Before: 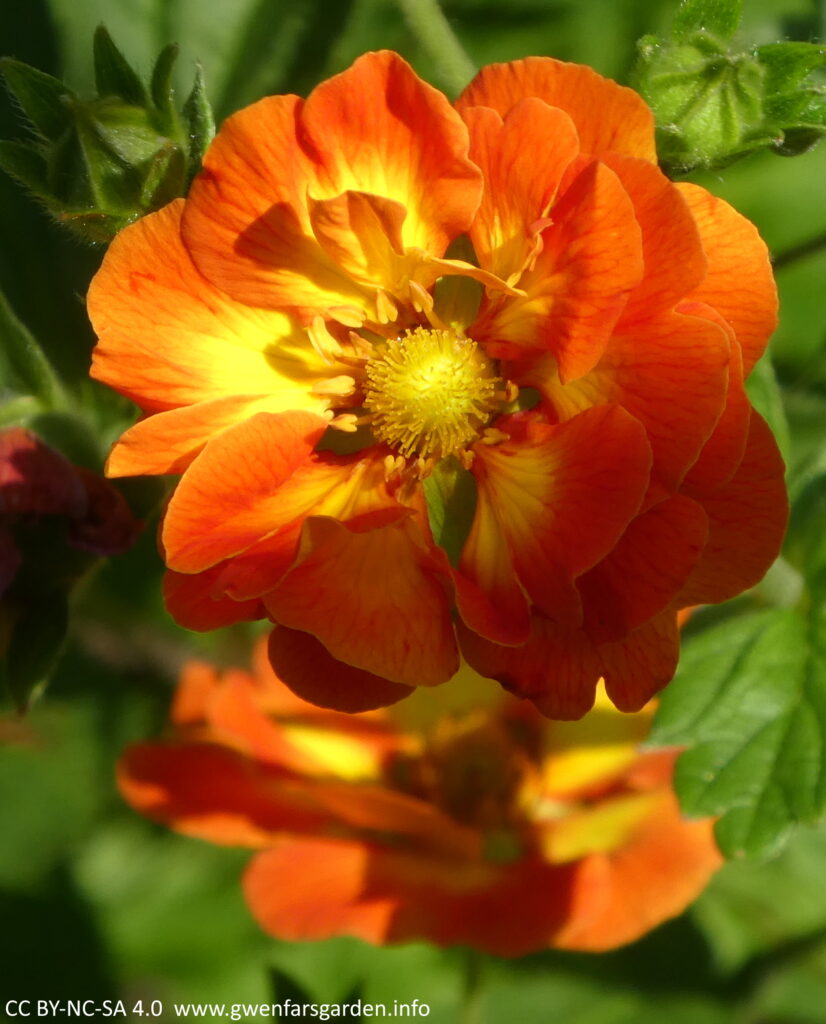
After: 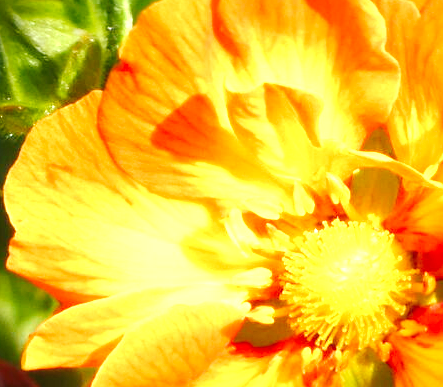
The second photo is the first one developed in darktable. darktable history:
tone curve: curves: ch0 [(0, 0) (0.003, 0.018) (0.011, 0.019) (0.025, 0.024) (0.044, 0.037) (0.069, 0.053) (0.1, 0.075) (0.136, 0.105) (0.177, 0.136) (0.224, 0.179) (0.277, 0.244) (0.335, 0.319) (0.399, 0.4) (0.468, 0.495) (0.543, 0.58) (0.623, 0.671) (0.709, 0.757) (0.801, 0.838) (0.898, 0.913) (1, 1)], preserve colors none
exposure: black level correction 0, exposure 1.741 EV, compensate exposure bias true, compensate highlight preservation false
crop: left 10.121%, top 10.631%, right 36.218%, bottom 51.526%
